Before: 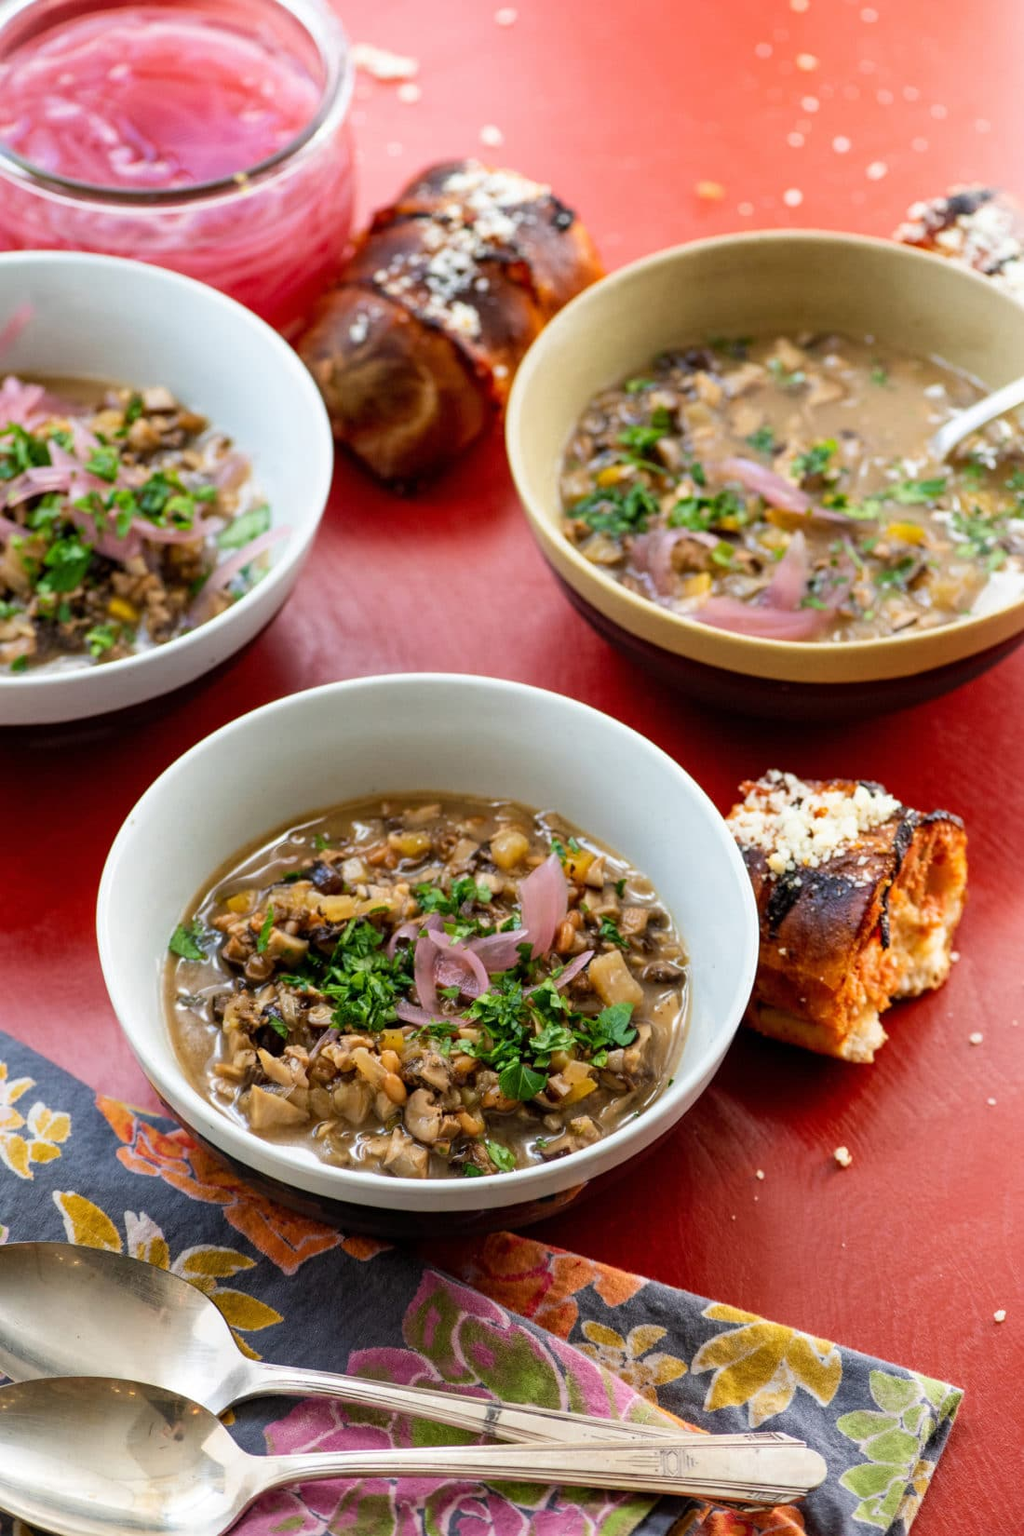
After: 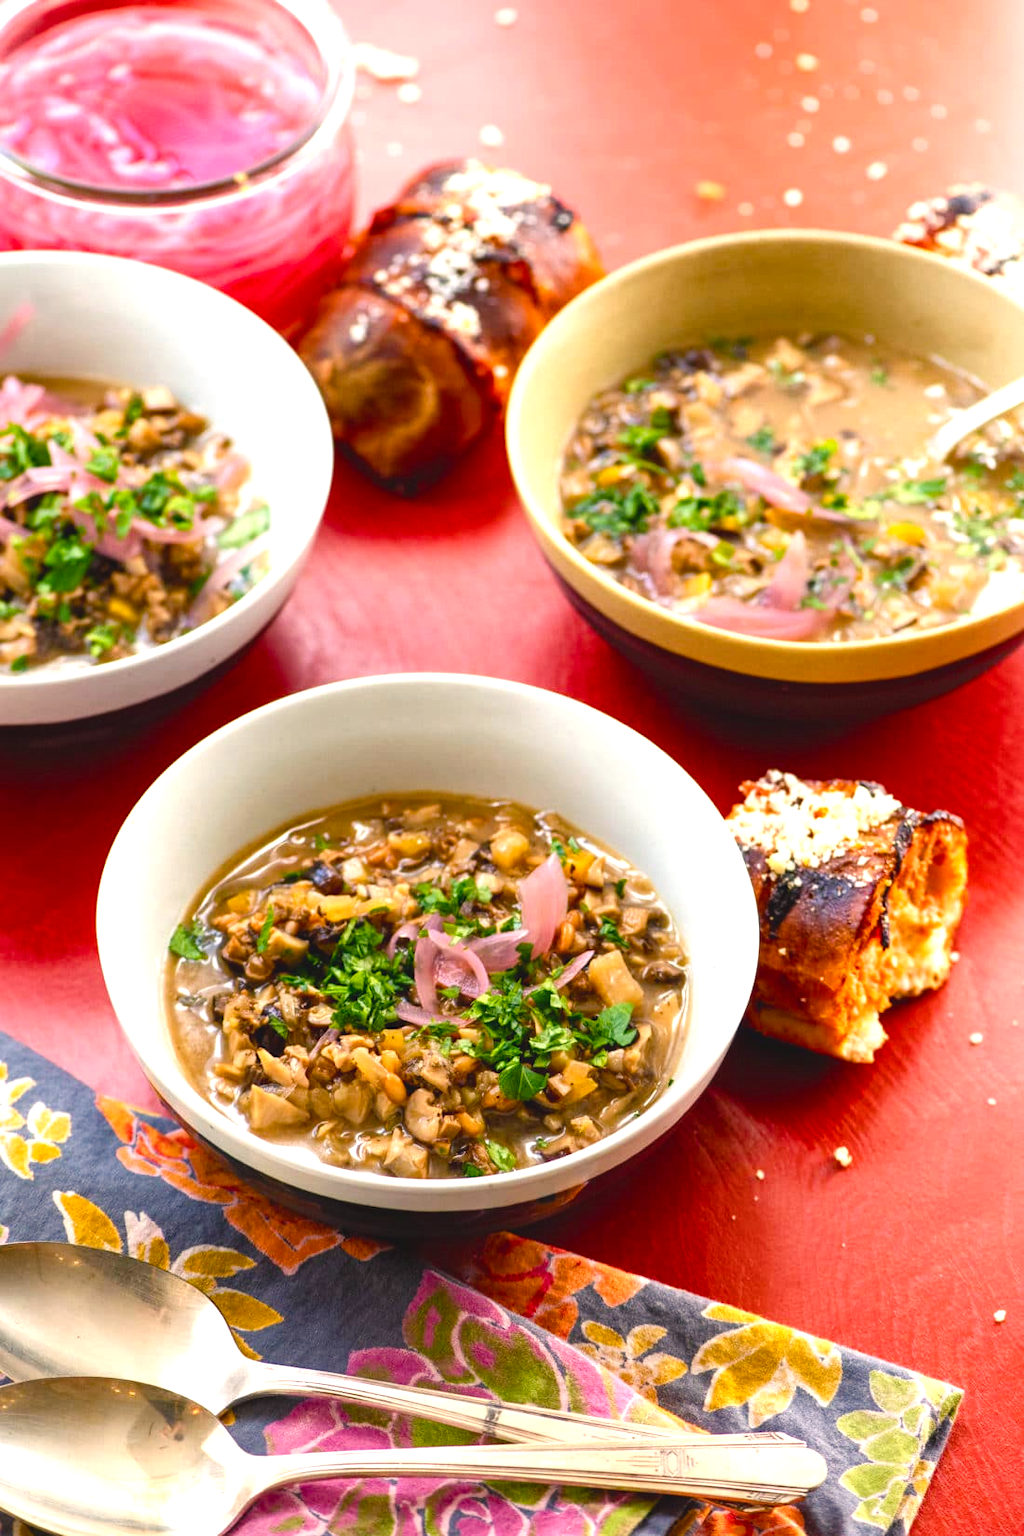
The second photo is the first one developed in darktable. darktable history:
color balance rgb: shadows lift › chroma 2%, shadows lift › hue 247.2°, power › chroma 0.3%, power › hue 25.2°, highlights gain › chroma 3%, highlights gain › hue 60°, global offset › luminance 0.75%, perceptual saturation grading › global saturation 20%, perceptual saturation grading › highlights -20%, perceptual saturation grading › shadows 30%, global vibrance 20%
color balance: mode lift, gamma, gain (sRGB)
exposure: exposure 0.722 EV, compensate highlight preservation false
